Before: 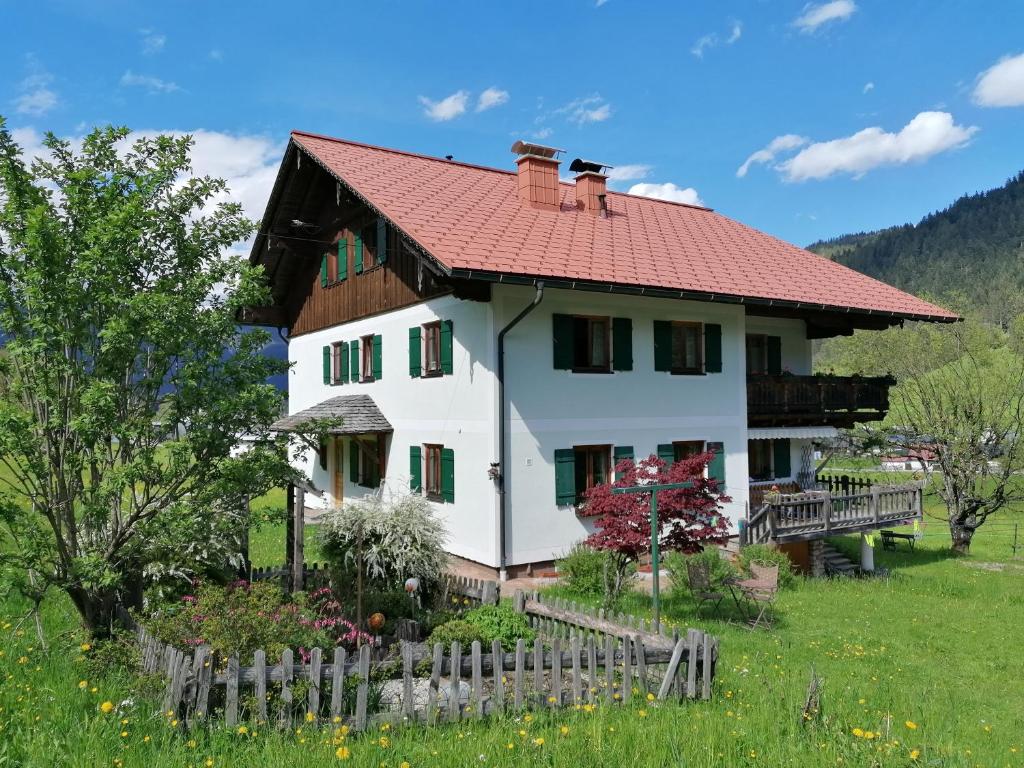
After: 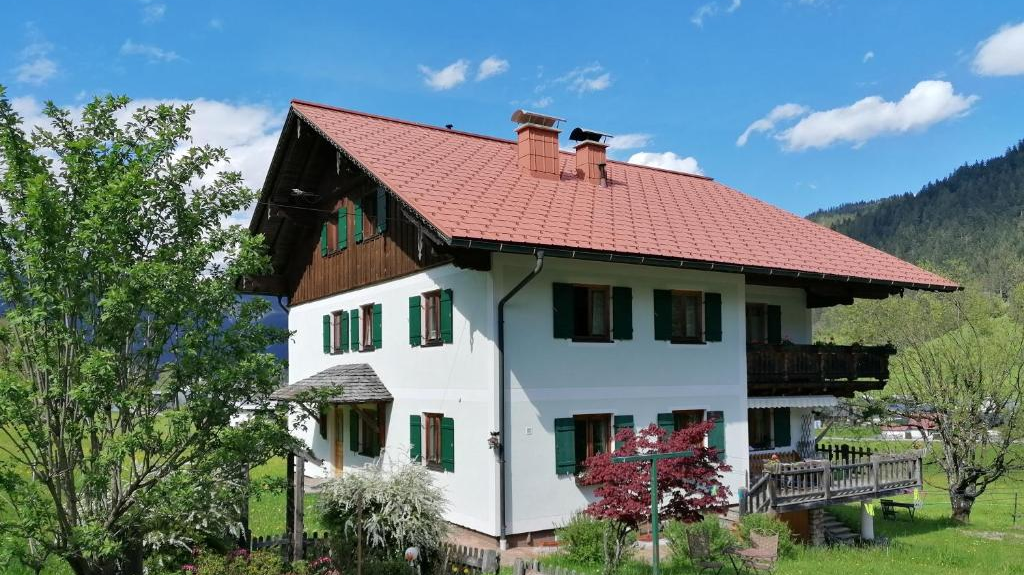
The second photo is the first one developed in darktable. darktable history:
crop: top 4.072%, bottom 20.967%
